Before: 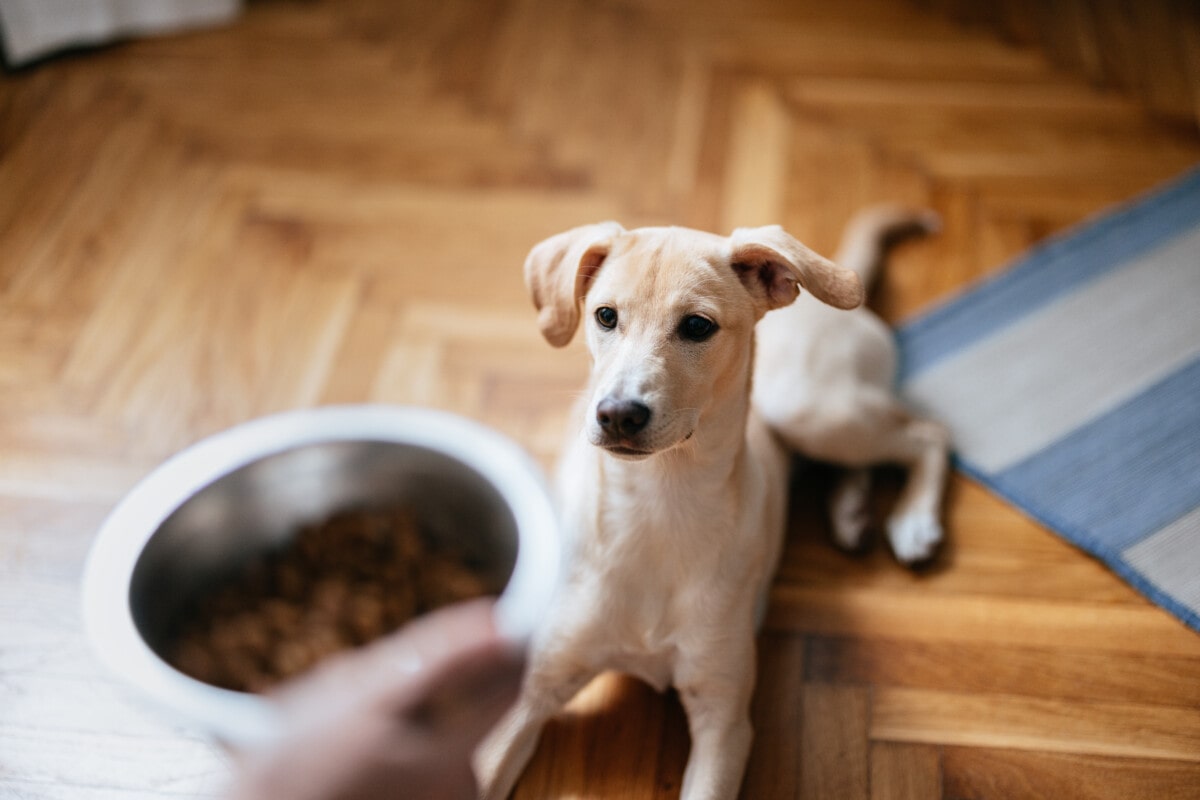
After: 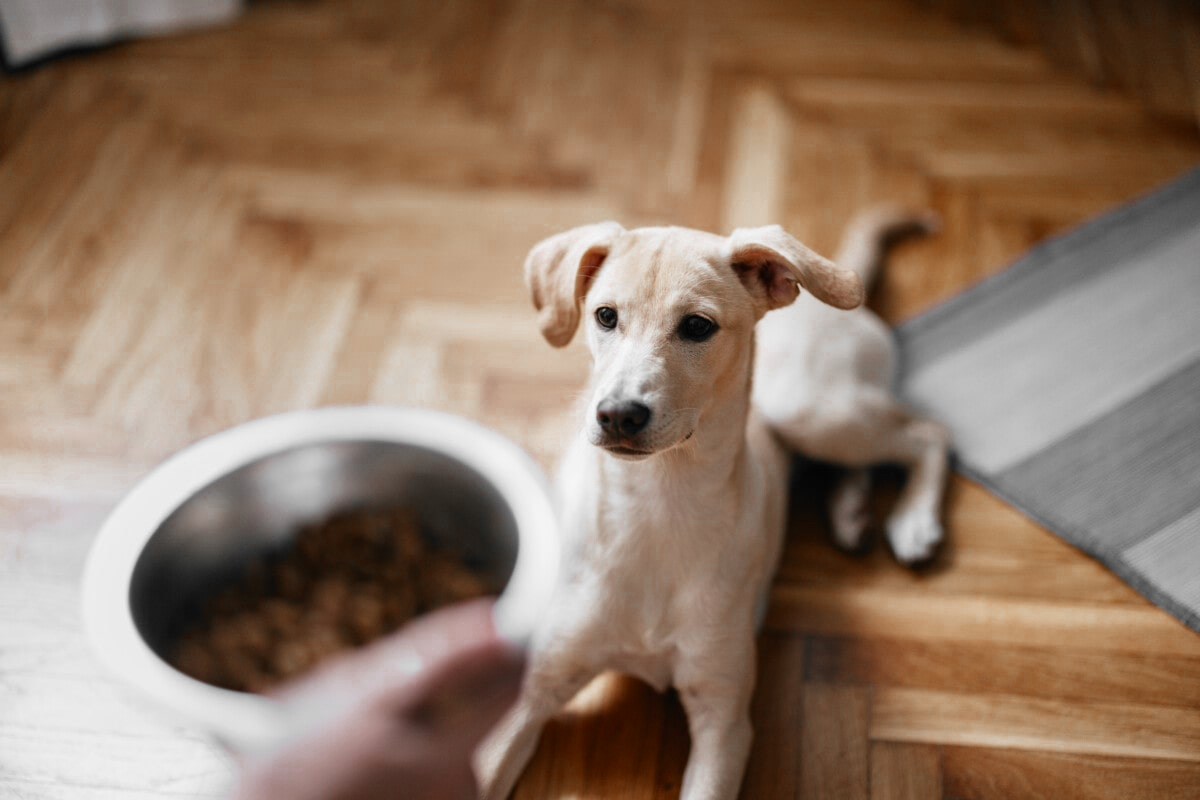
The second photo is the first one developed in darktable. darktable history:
color zones: curves: ch0 [(0, 0.497) (0.096, 0.361) (0.221, 0.538) (0.429, 0.5) (0.571, 0.5) (0.714, 0.5) (0.857, 0.5) (1, 0.497)]; ch1 [(0, 0.5) (0.143, 0.5) (0.257, -0.002) (0.429, 0.04) (0.571, -0.001) (0.714, -0.015) (0.857, 0.024) (1, 0.5)]
white balance: red 1, blue 1
